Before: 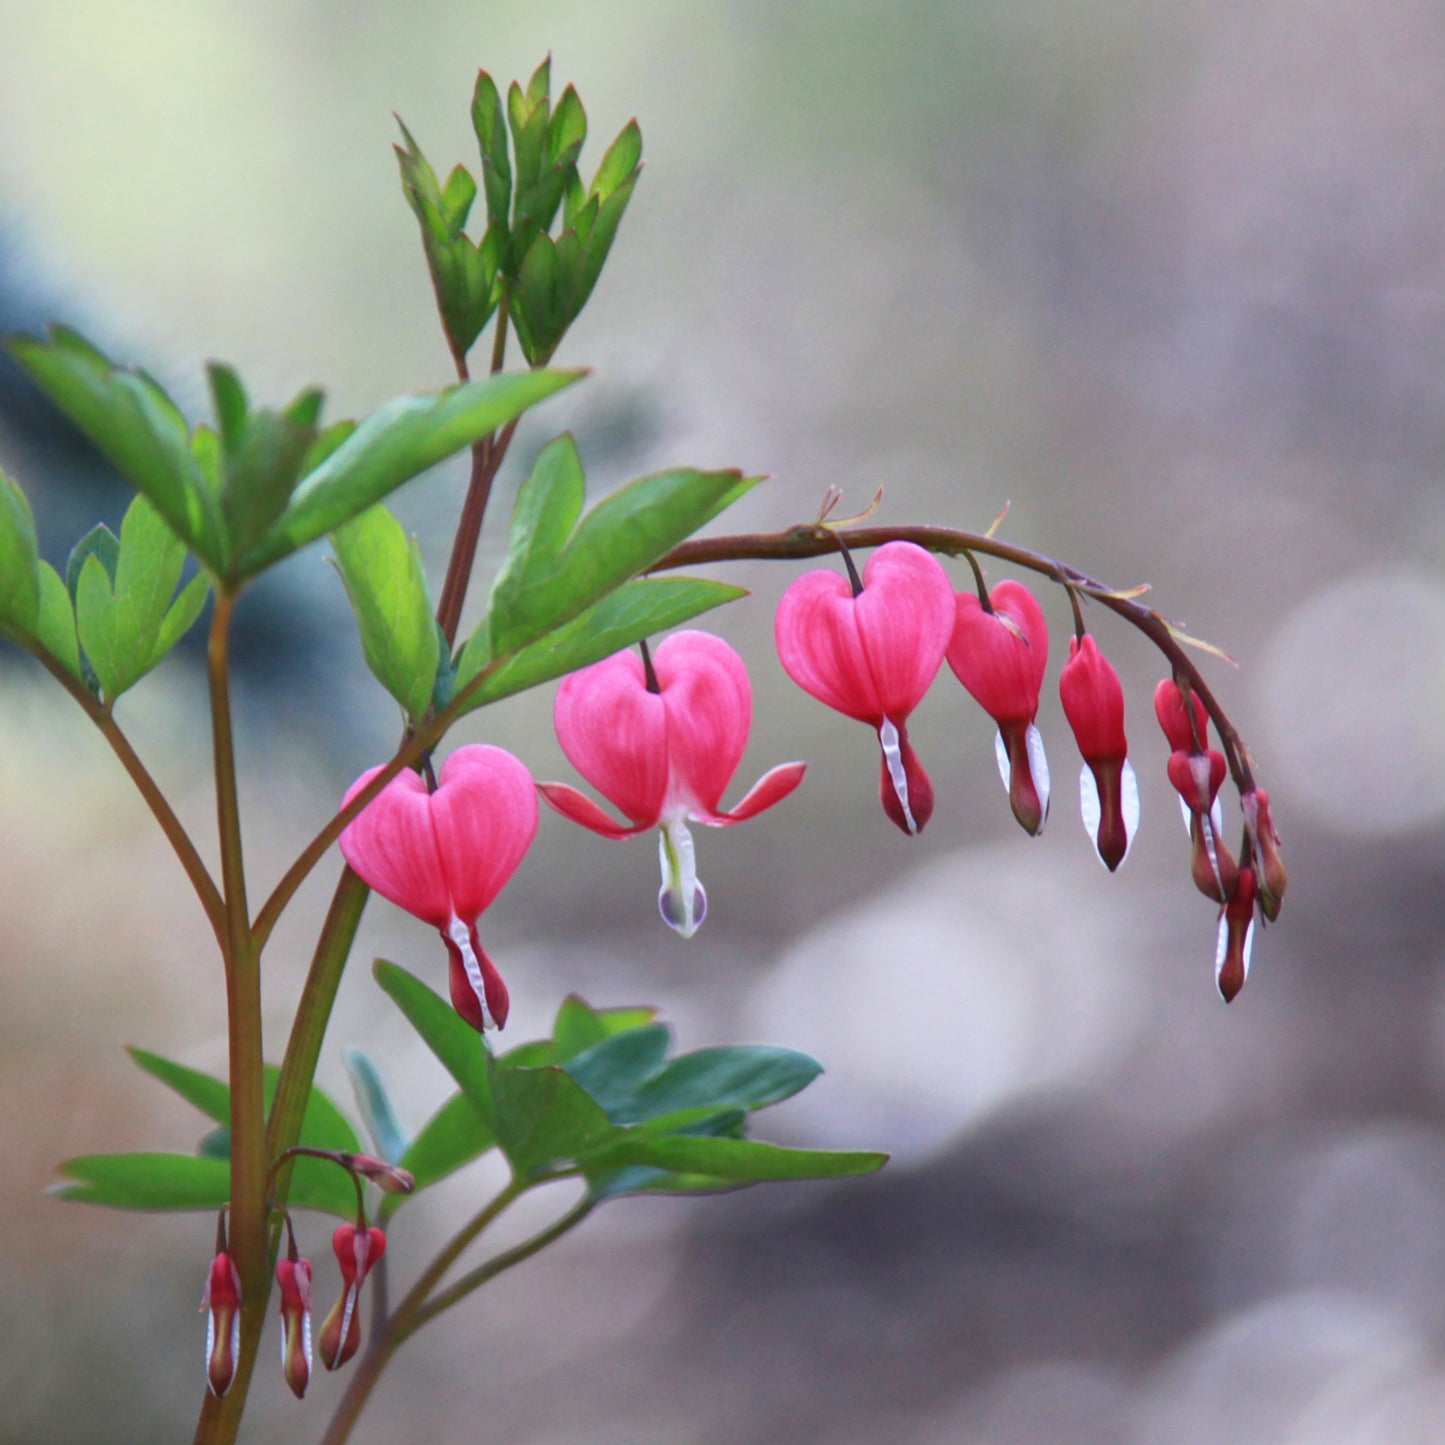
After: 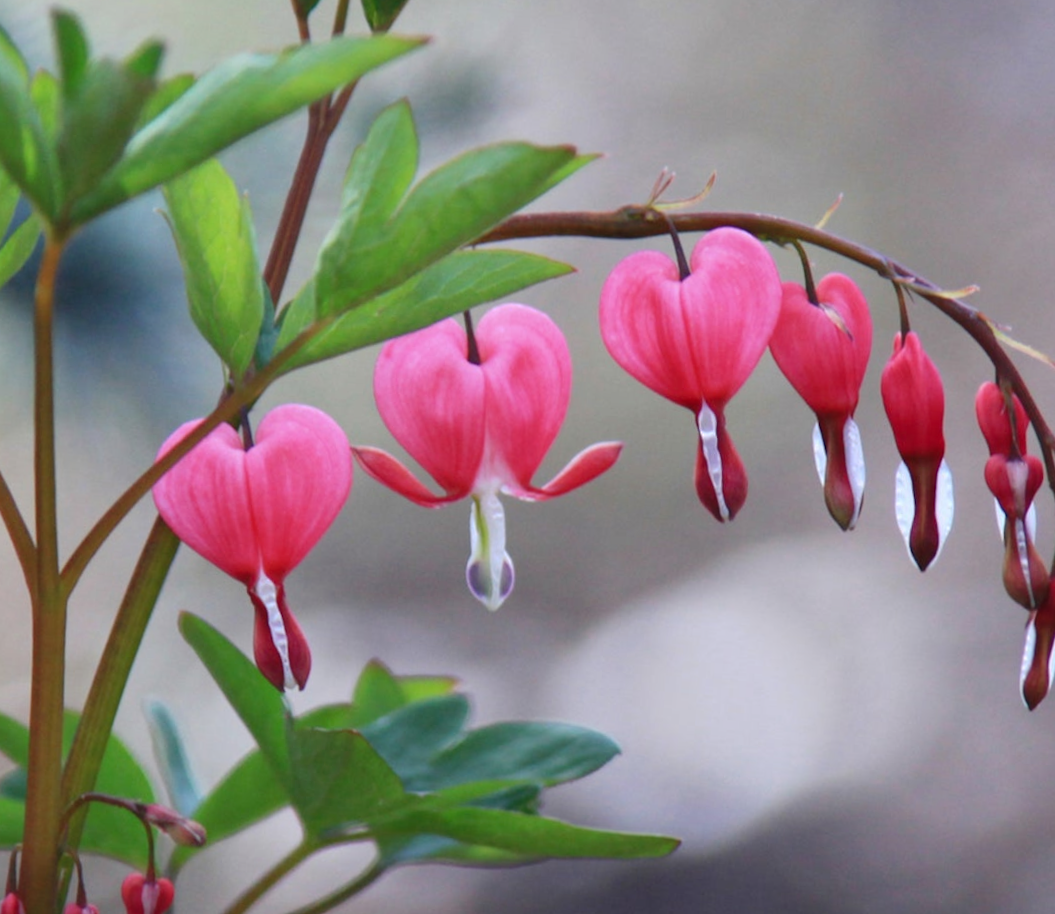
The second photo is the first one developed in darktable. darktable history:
tone curve: curves: ch0 [(0, 0) (0.003, 0.013) (0.011, 0.018) (0.025, 0.027) (0.044, 0.045) (0.069, 0.068) (0.1, 0.096) (0.136, 0.13) (0.177, 0.168) (0.224, 0.217) (0.277, 0.277) (0.335, 0.338) (0.399, 0.401) (0.468, 0.473) (0.543, 0.544) (0.623, 0.621) (0.709, 0.7) (0.801, 0.781) (0.898, 0.869) (1, 1)], preserve colors none
crop and rotate: angle -3.37°, left 9.79%, top 20.73%, right 12.42%, bottom 11.82%
rotate and perspective: rotation 0.192°, lens shift (horizontal) -0.015, crop left 0.005, crop right 0.996, crop top 0.006, crop bottom 0.99
